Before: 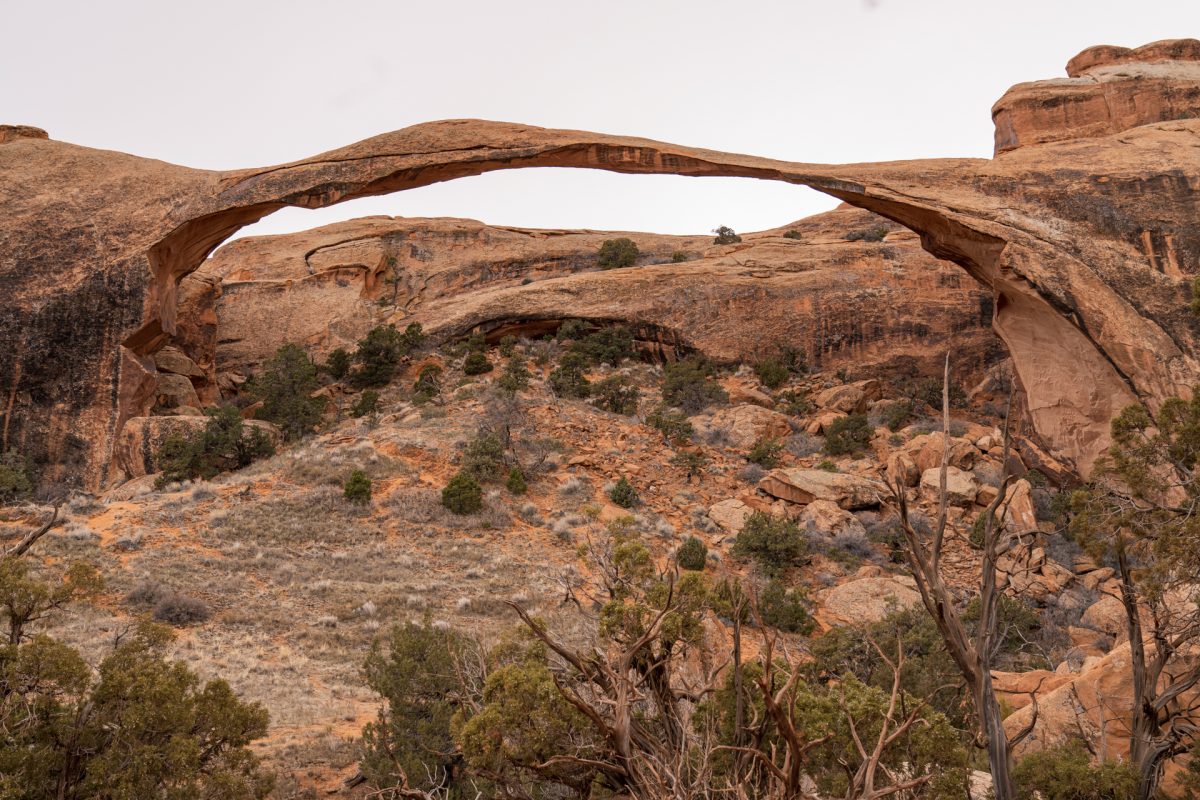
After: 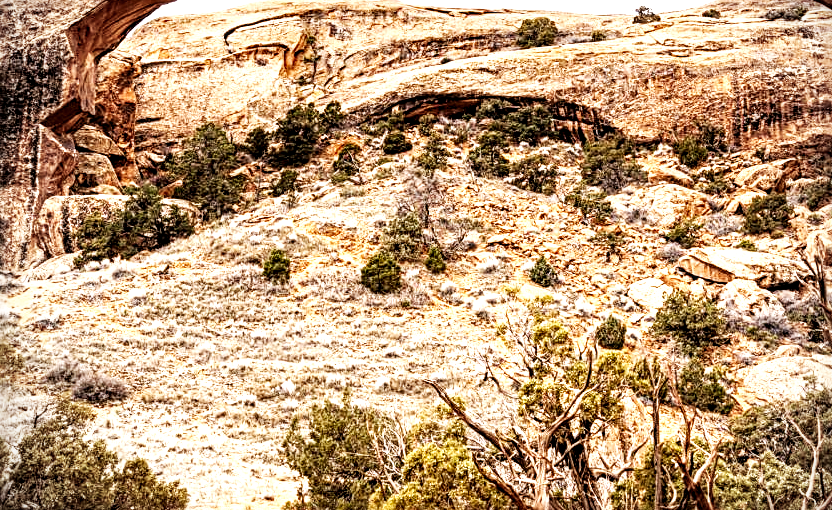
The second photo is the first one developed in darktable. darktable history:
sharpen: radius 3.126
tone equalizer: edges refinement/feathering 500, mask exposure compensation -1.57 EV, preserve details no
exposure: black level correction 0, exposure 0.697 EV, compensate highlight preservation false
crop: left 6.752%, top 27.747%, right 23.91%, bottom 8.466%
levels: levels [0.029, 0.545, 0.971]
base curve: curves: ch0 [(0, 0) (0.007, 0.004) (0.027, 0.03) (0.046, 0.07) (0.207, 0.54) (0.442, 0.872) (0.673, 0.972) (1, 1)], preserve colors none
local contrast: highlights 60%, shadows 63%, detail 160%
vignetting: center (0.036, -0.097), unbound false
